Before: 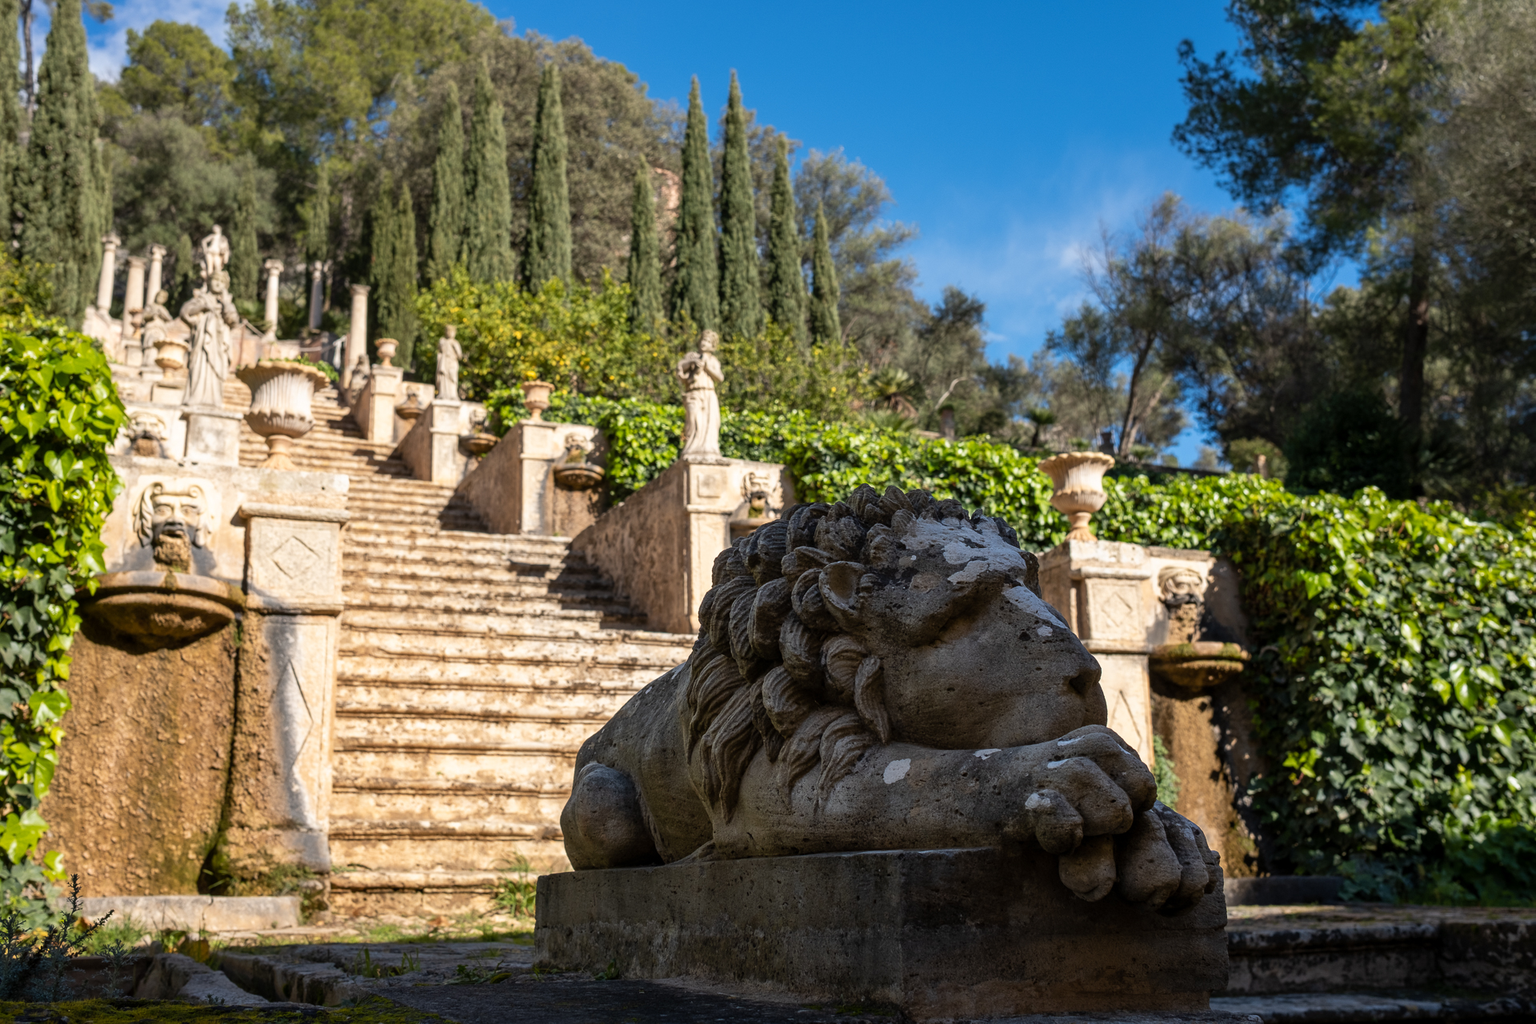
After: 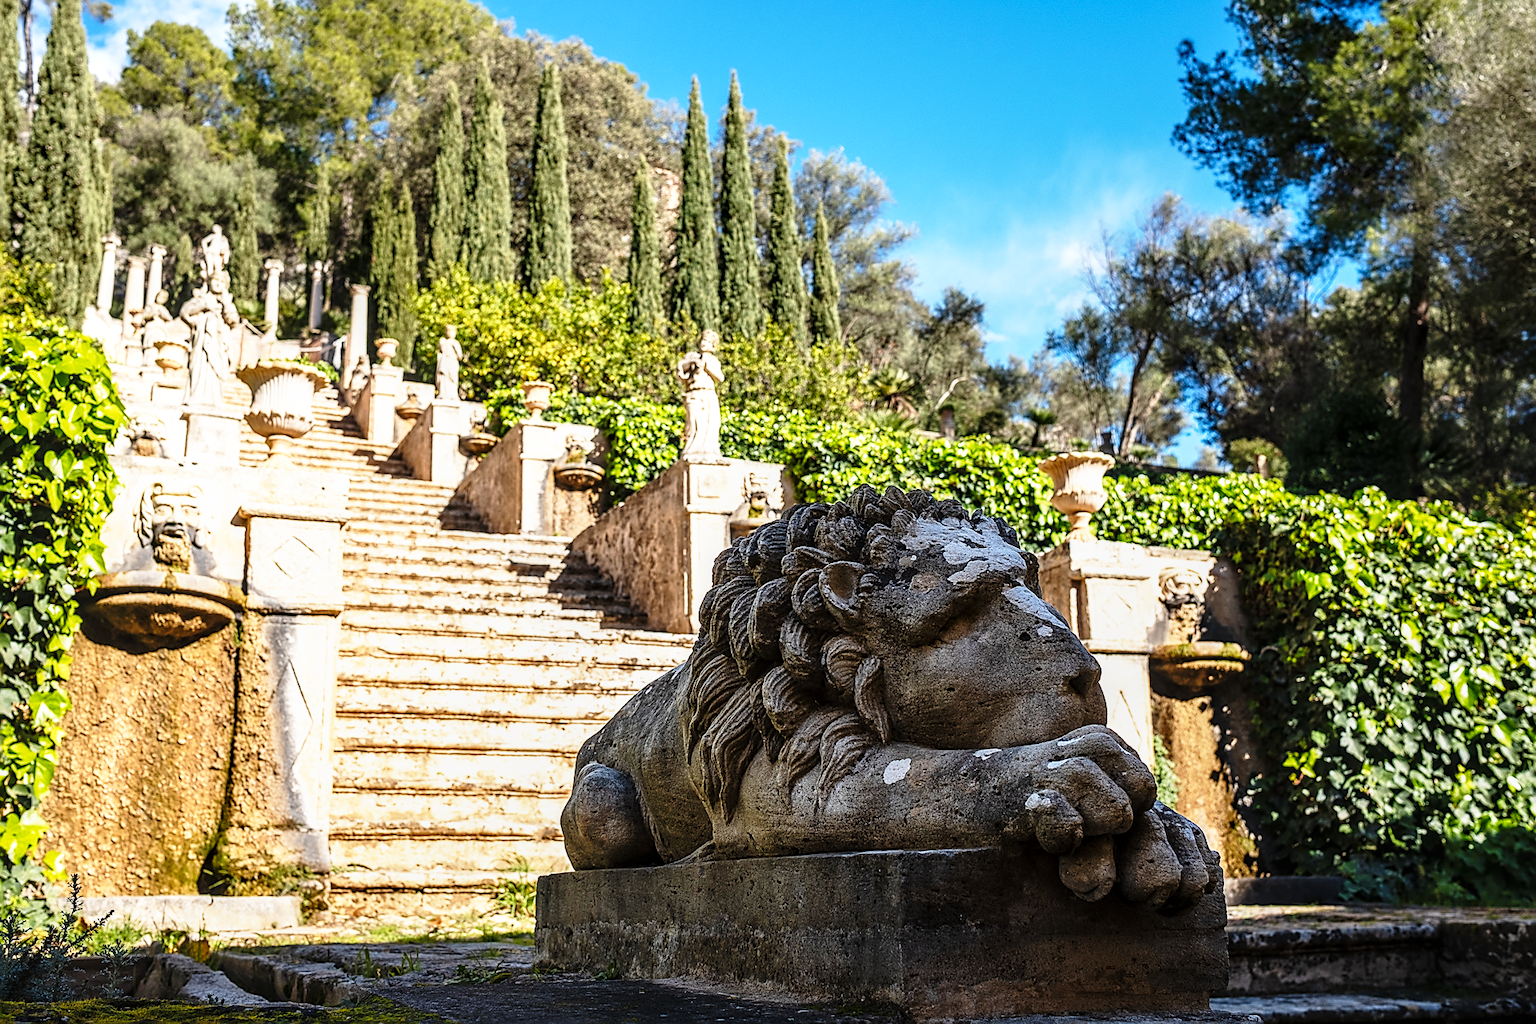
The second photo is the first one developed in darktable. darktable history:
local contrast: on, module defaults
sharpen: radius 1.4, amount 1.25, threshold 0.7
base curve: curves: ch0 [(0, 0) (0.026, 0.03) (0.109, 0.232) (0.351, 0.748) (0.669, 0.968) (1, 1)], preserve colors none
